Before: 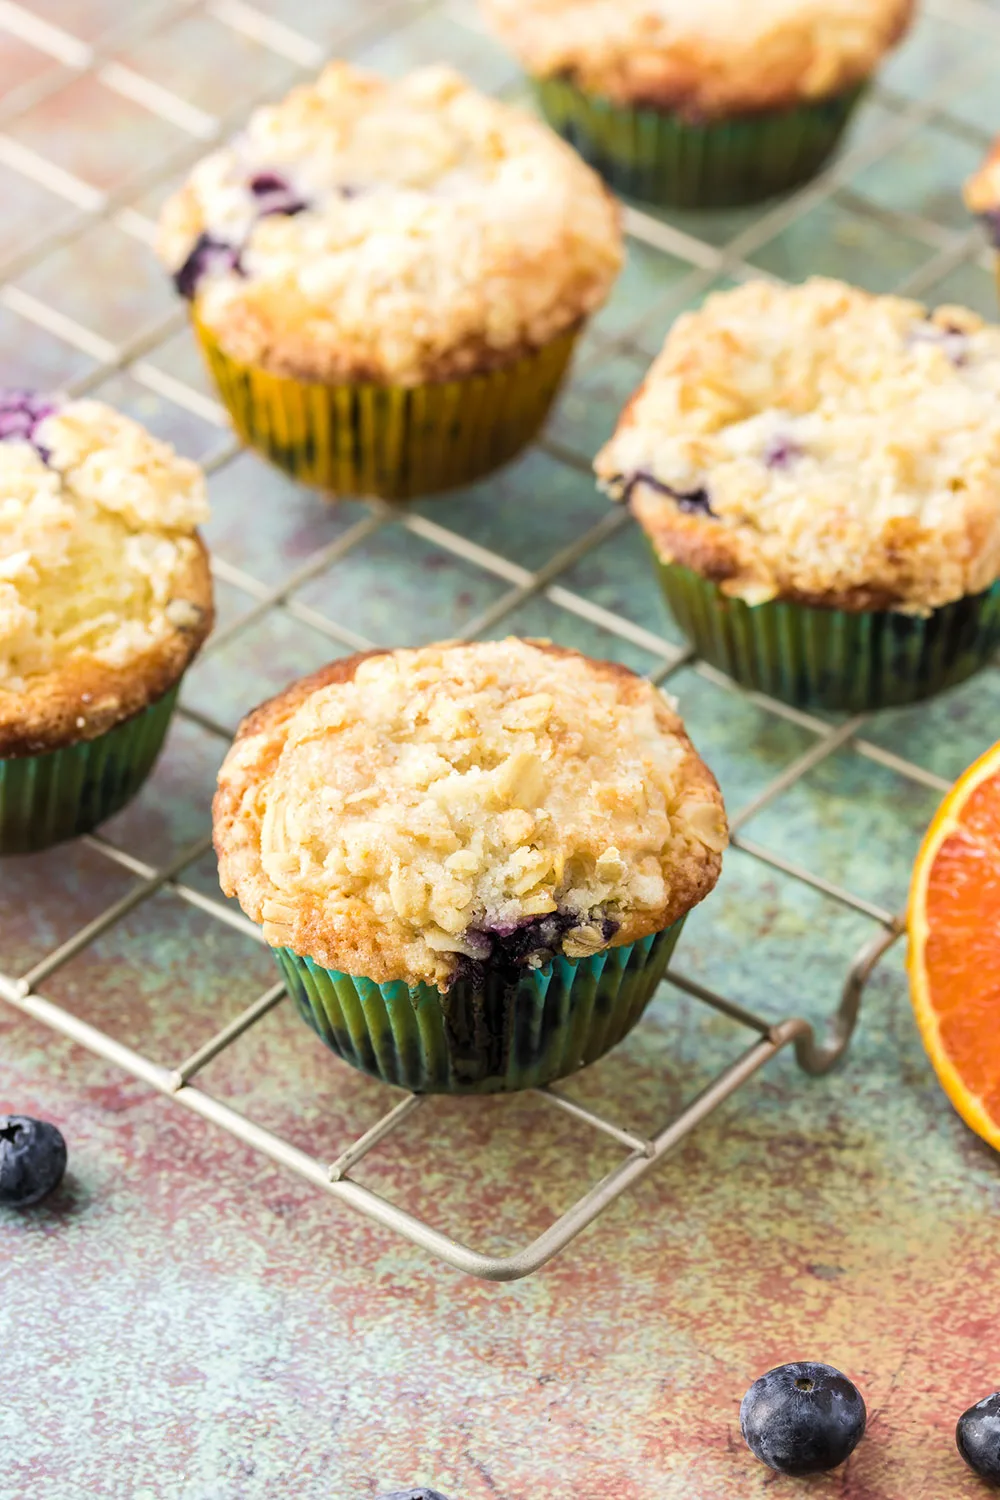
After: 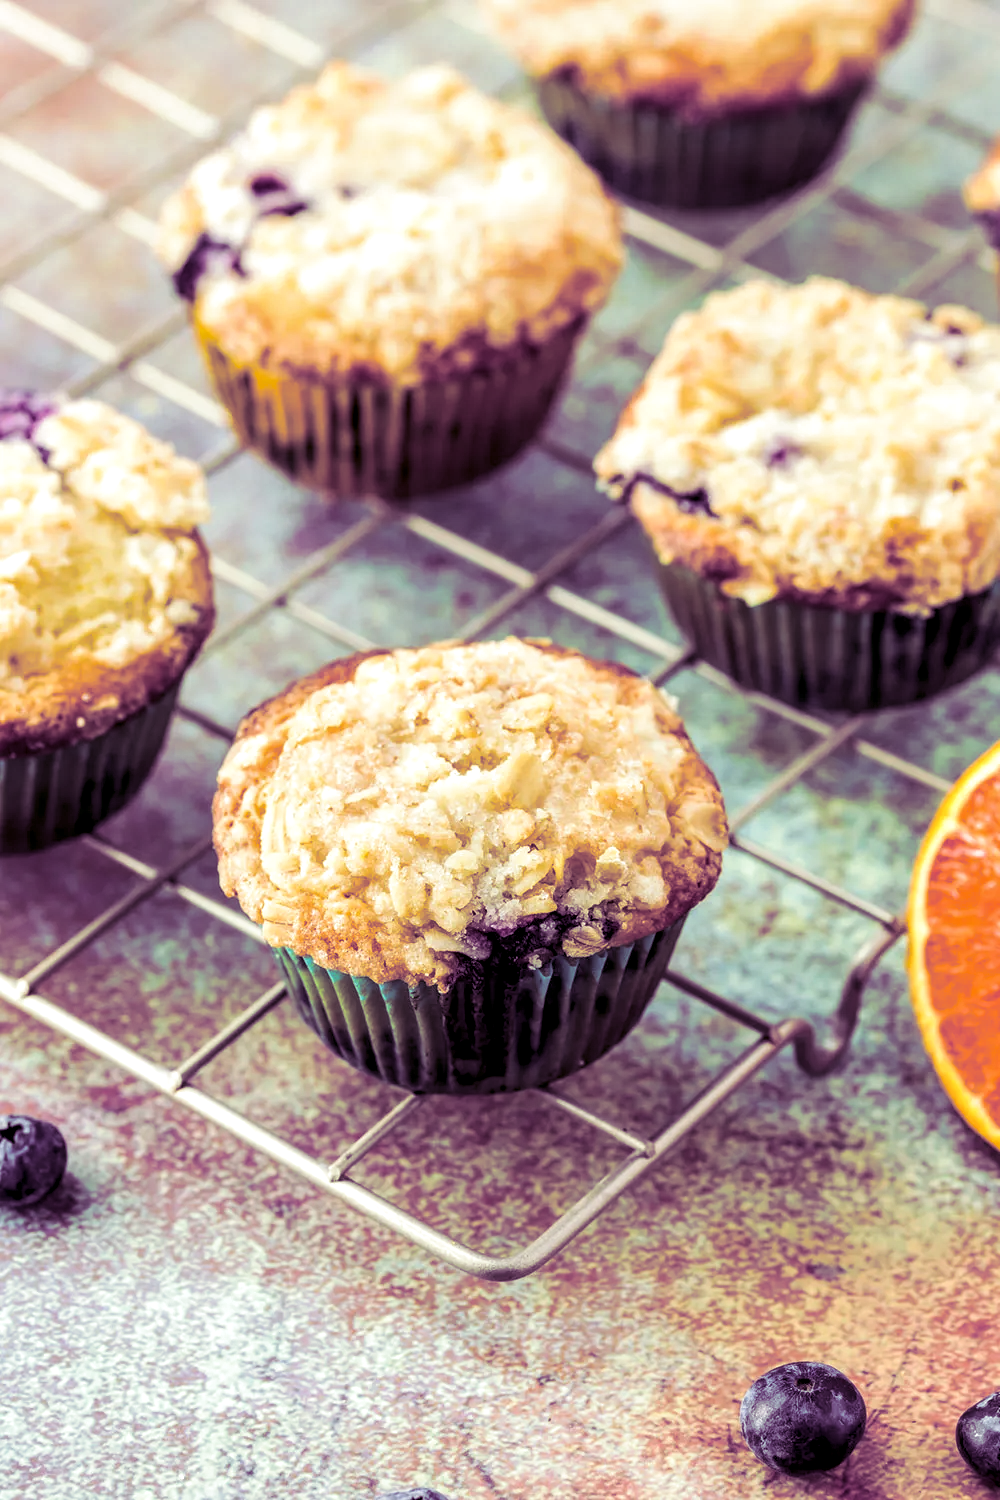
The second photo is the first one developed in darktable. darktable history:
split-toning: shadows › hue 277.2°, shadows › saturation 0.74
local contrast: detail 142%
